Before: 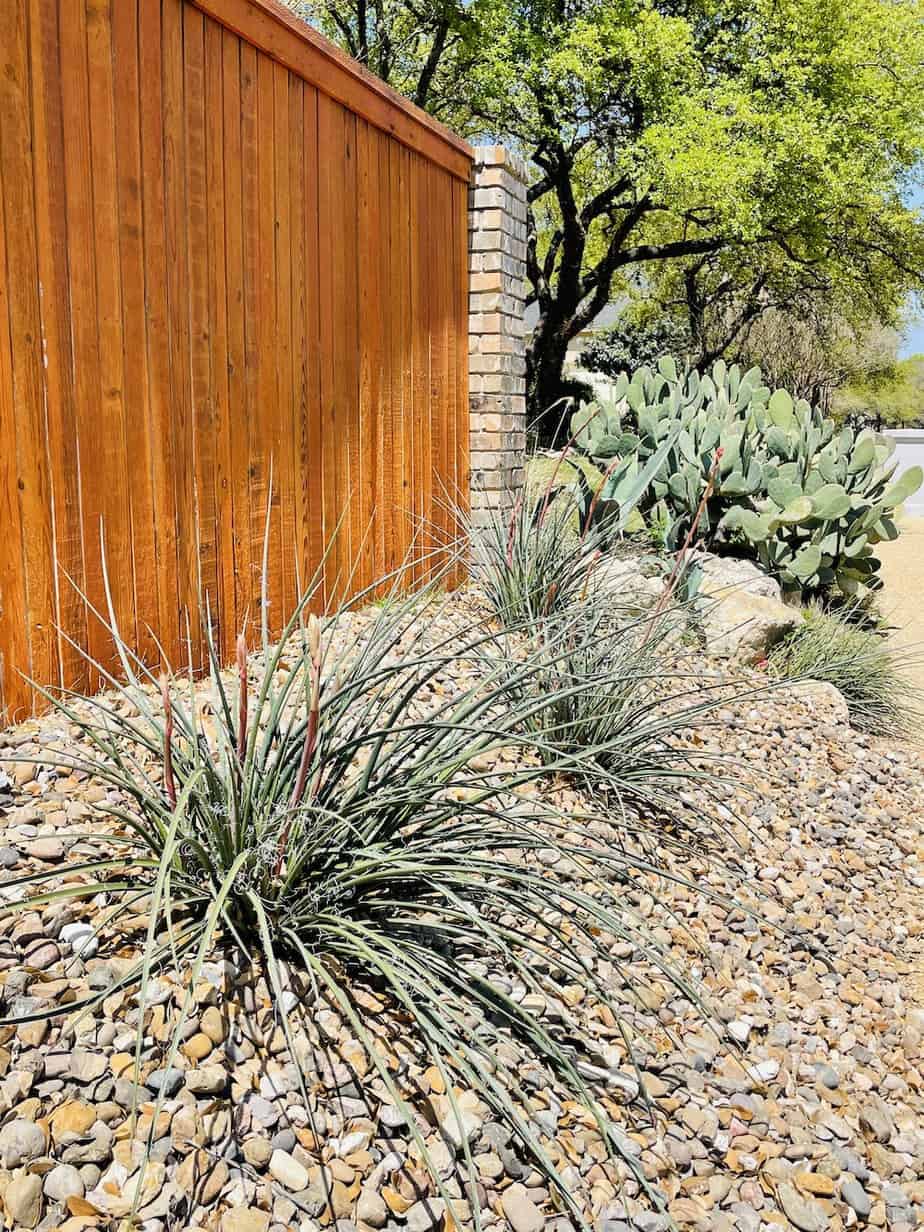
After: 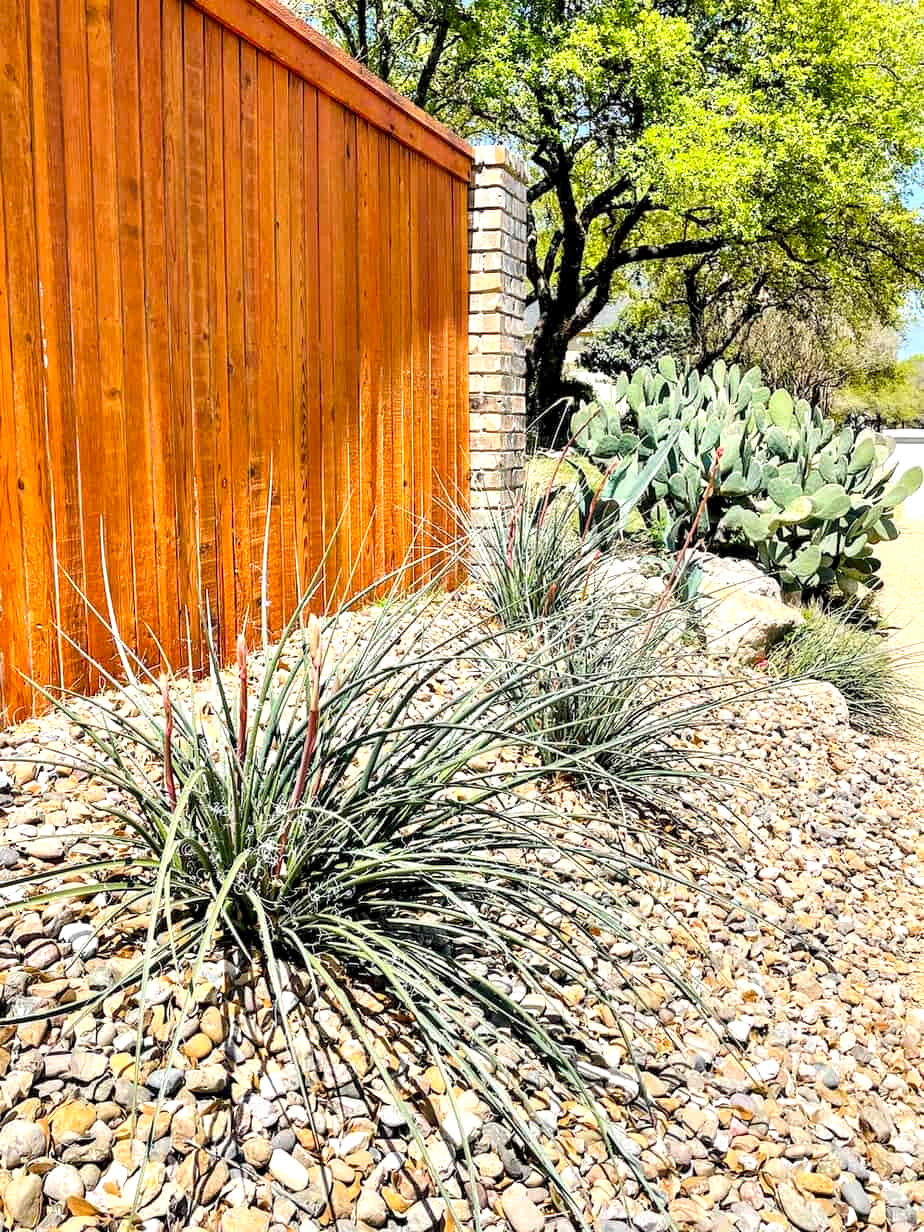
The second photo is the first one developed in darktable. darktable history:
exposure: exposure 0.494 EV, compensate highlight preservation false
local contrast: highlights 26%, shadows 73%, midtone range 0.745
